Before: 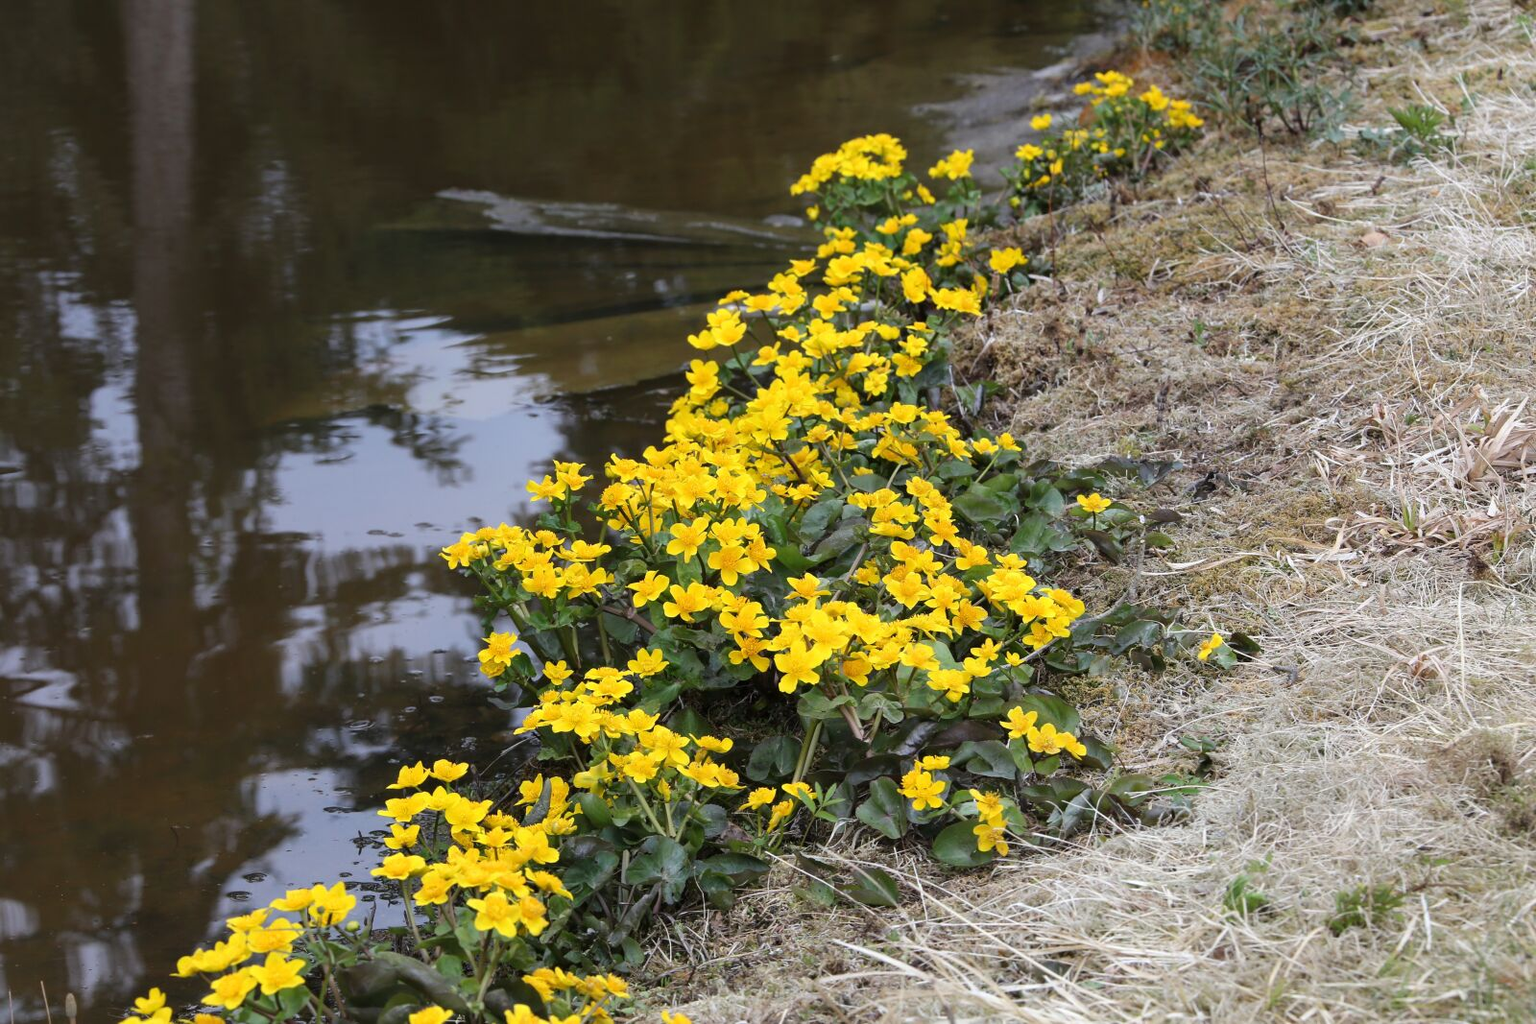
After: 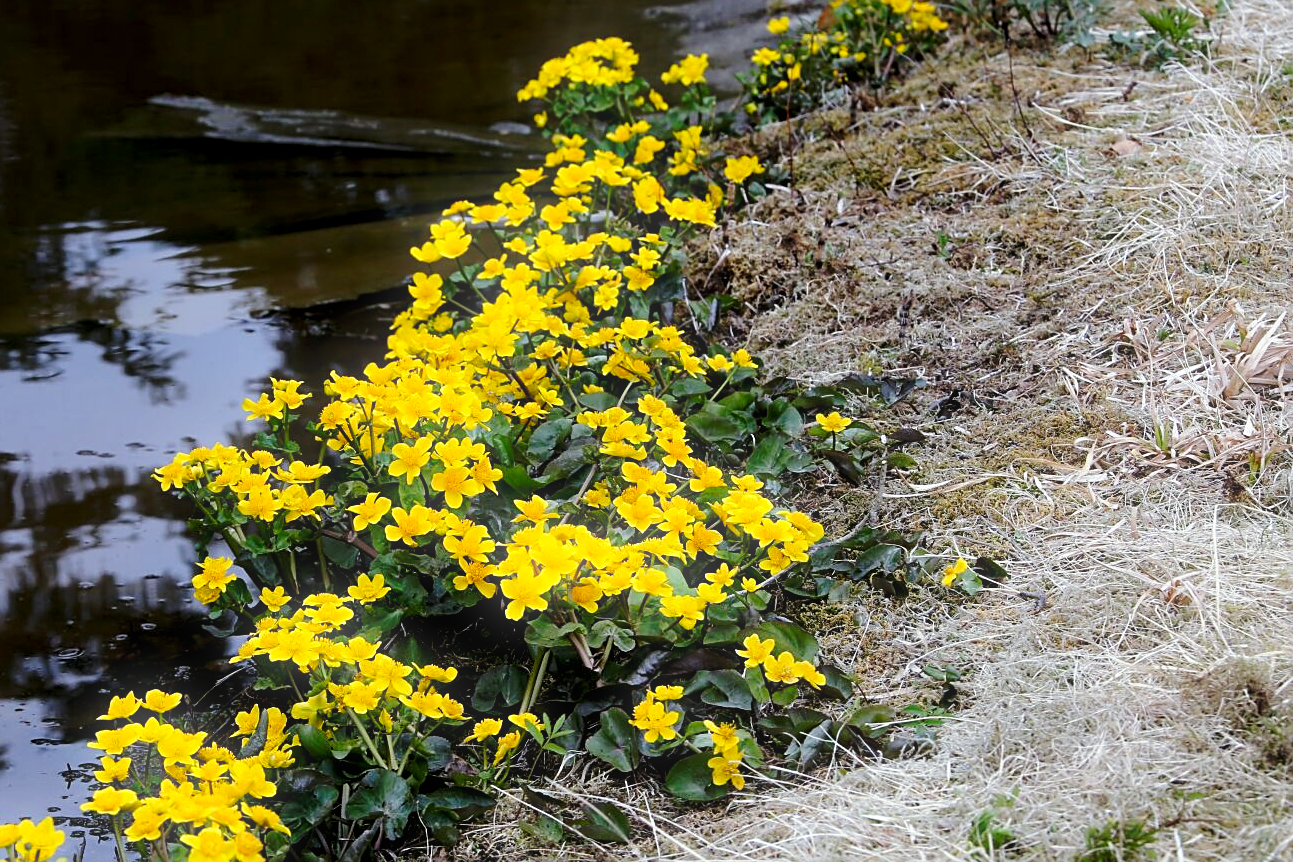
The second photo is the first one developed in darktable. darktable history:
crop: left 19.159%, top 9.58%, bottom 9.58%
white balance: red 0.976, blue 1.04
split-toning: shadows › saturation 0.61, highlights › saturation 0.58, balance -28.74, compress 87.36%
base curve: curves: ch0 [(0, 0) (0.073, 0.04) (0.157, 0.139) (0.492, 0.492) (0.758, 0.758) (1, 1)], preserve colors none
exposure: black level correction 0.016, exposure -0.009 EV, compensate highlight preservation false
sharpen: on, module defaults
bloom: size 5%, threshold 95%, strength 15%
